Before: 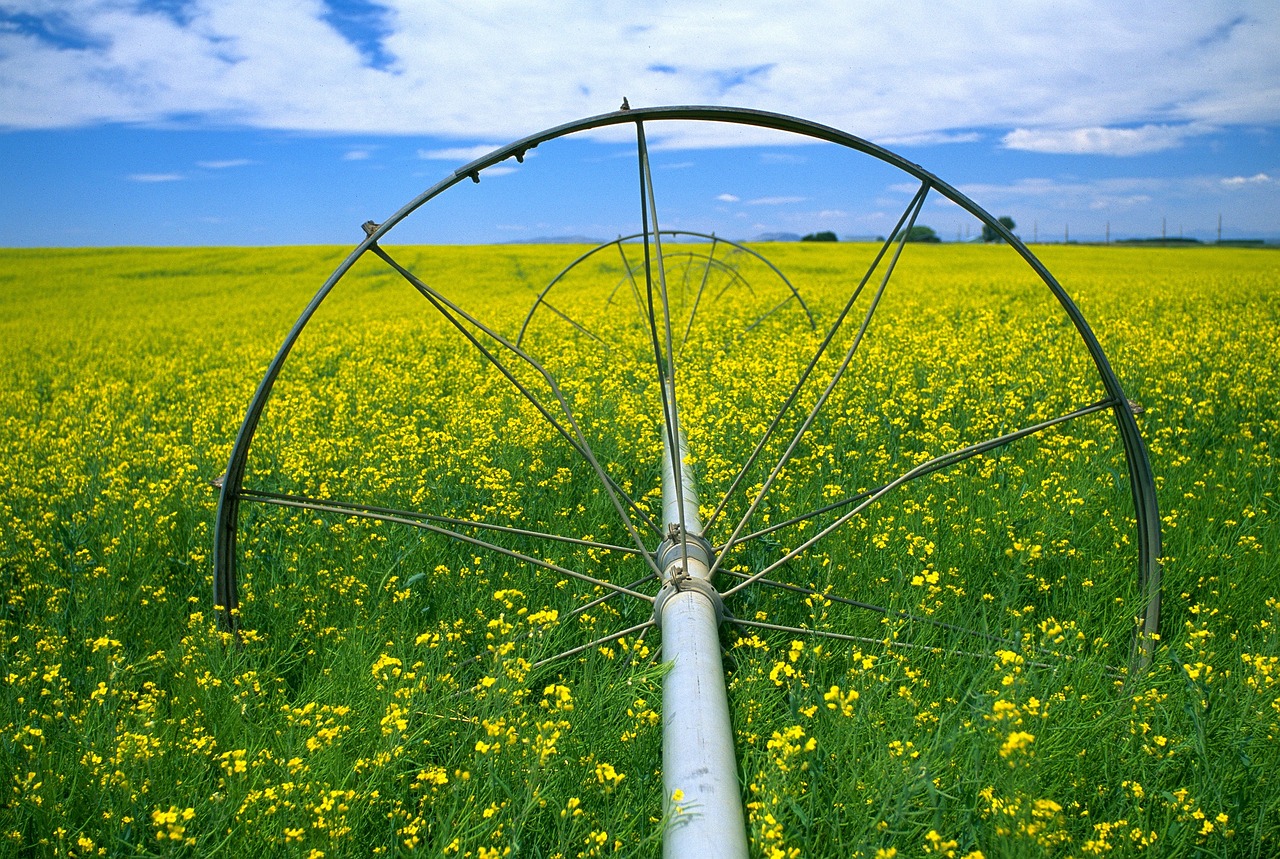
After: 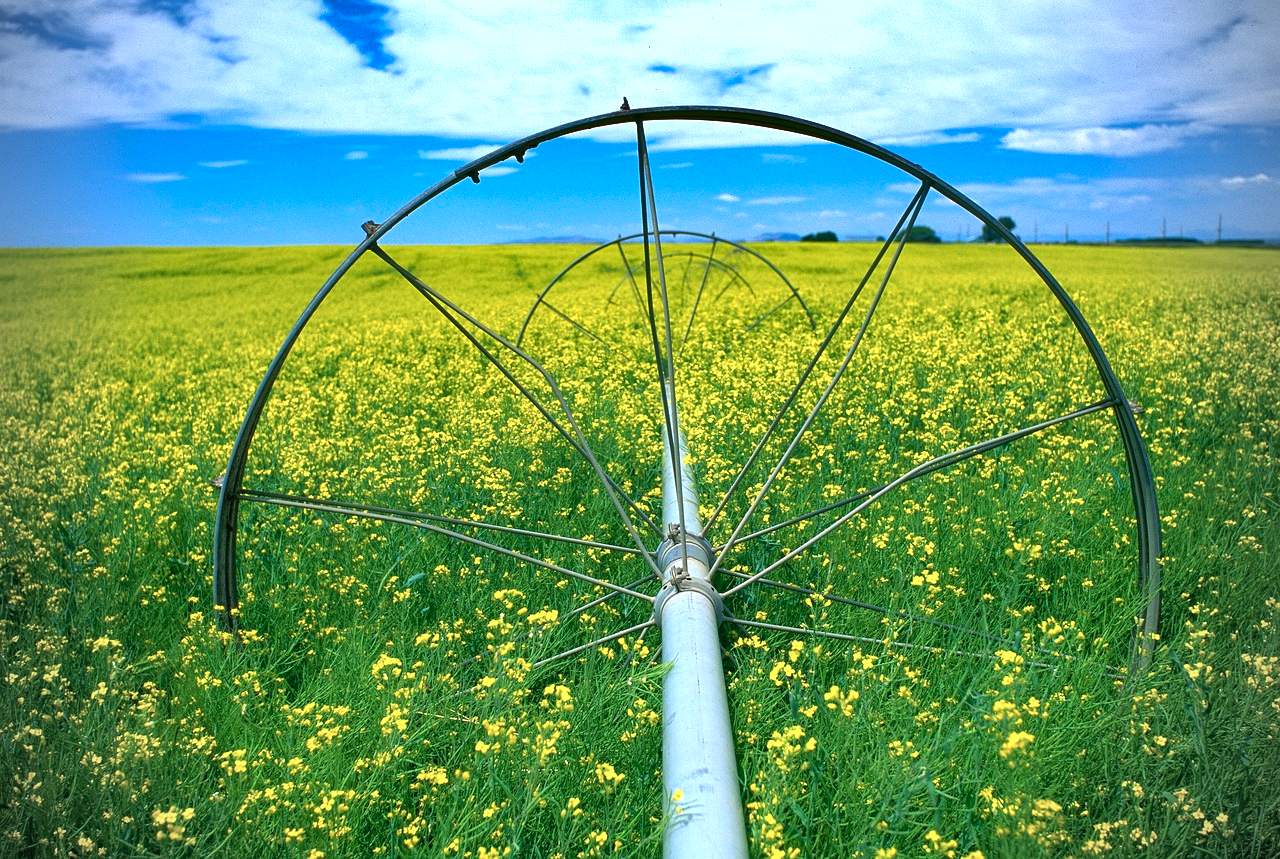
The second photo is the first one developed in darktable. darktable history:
color correction: highlights a* -2.24, highlights b* -18.1
levels: levels [0, 0.435, 0.917]
vignetting: fall-off start 79.88%
shadows and highlights: soften with gaussian
